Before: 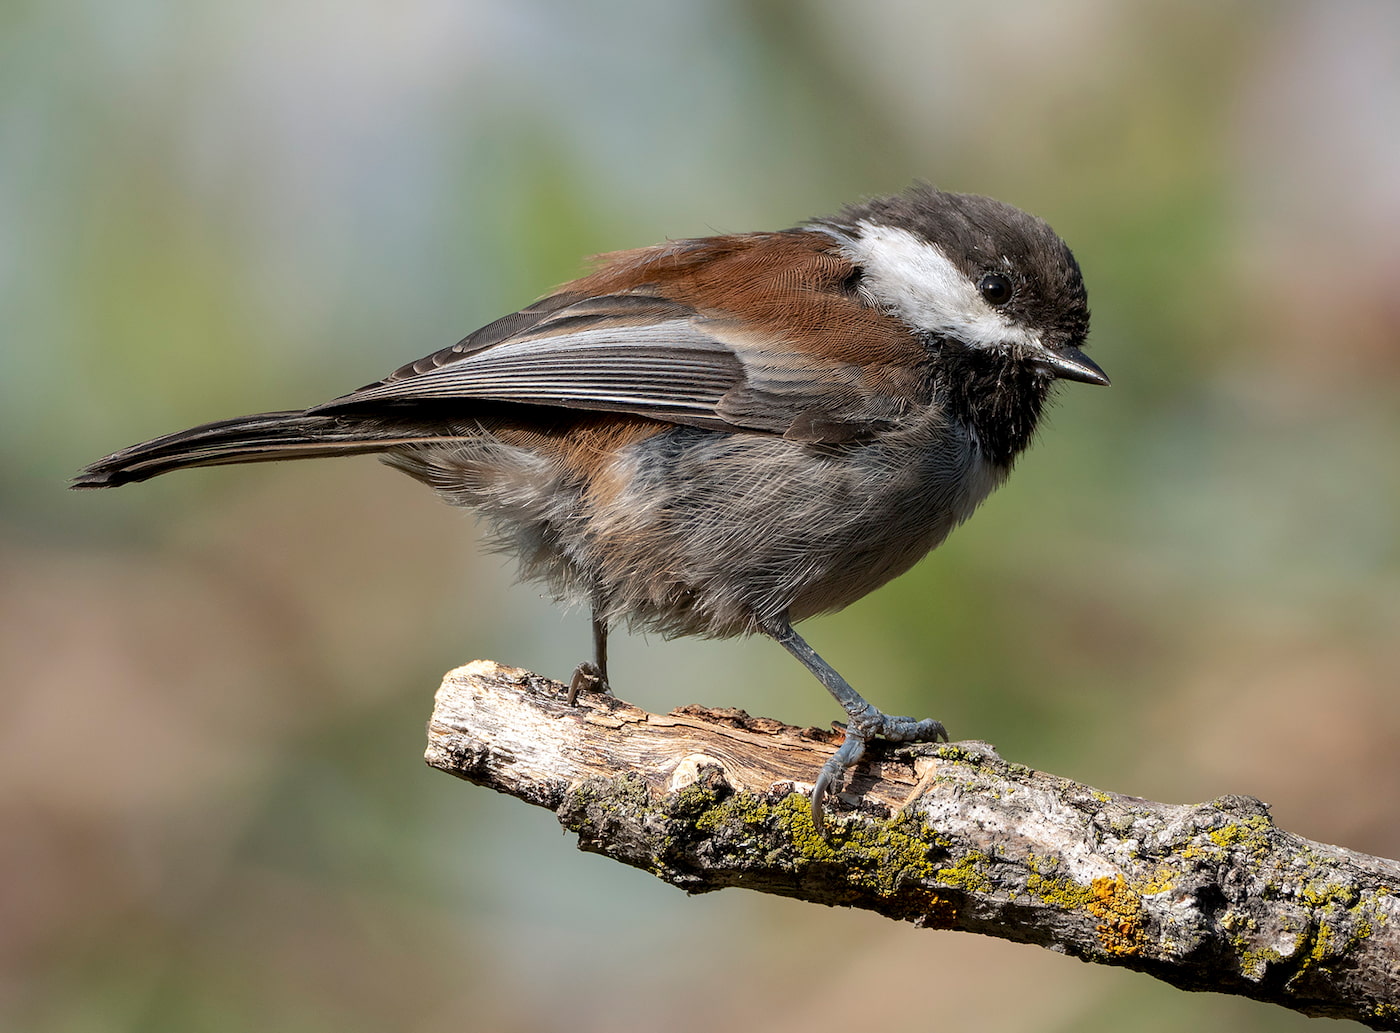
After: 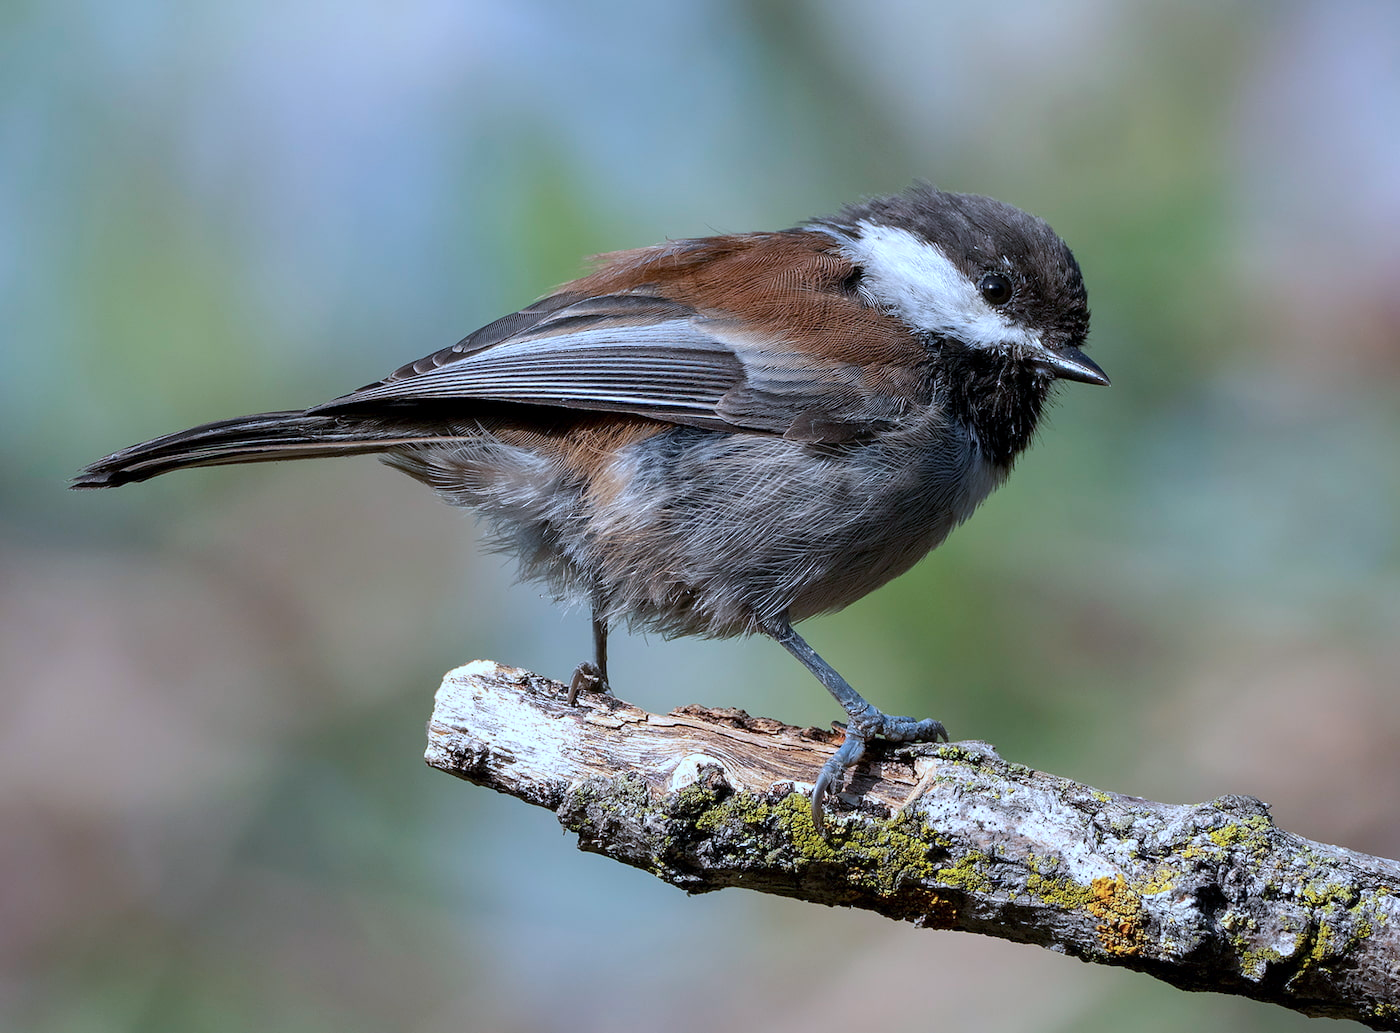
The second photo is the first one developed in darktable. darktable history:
color calibration: illuminant custom, x 0.391, y 0.392, temperature 3871.18 K, saturation algorithm version 1 (2020)
